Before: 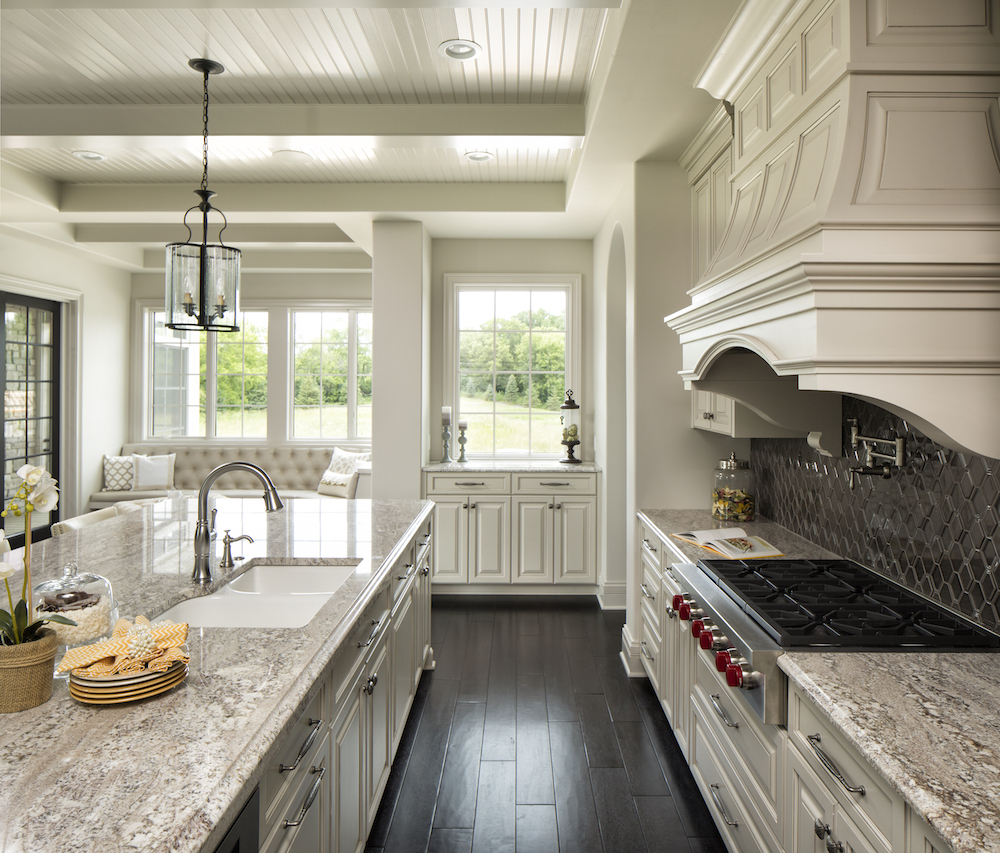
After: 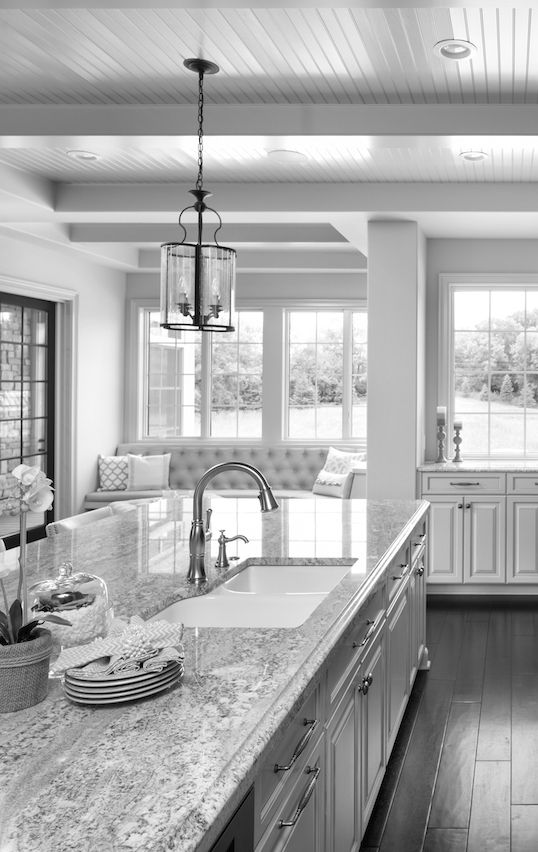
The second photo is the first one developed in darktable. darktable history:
crop: left 0.587%, right 45.588%, bottom 0.086%
monochrome: on, module defaults
